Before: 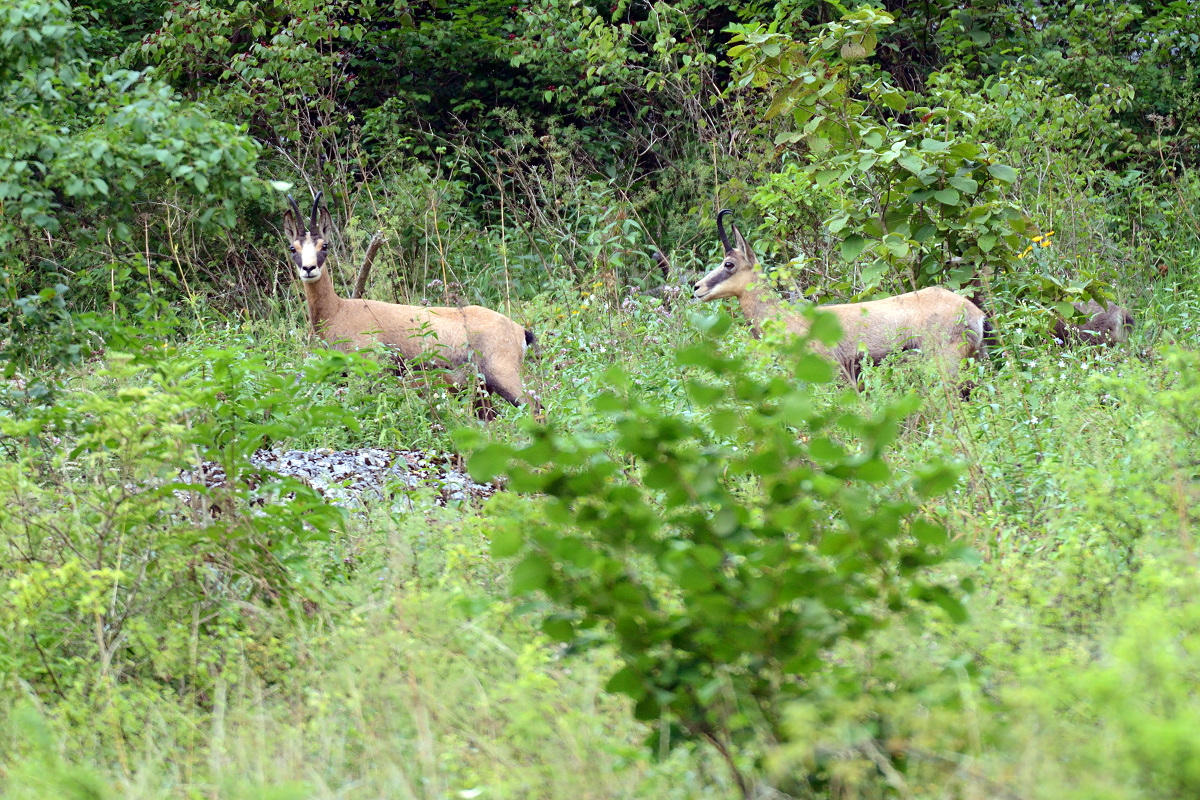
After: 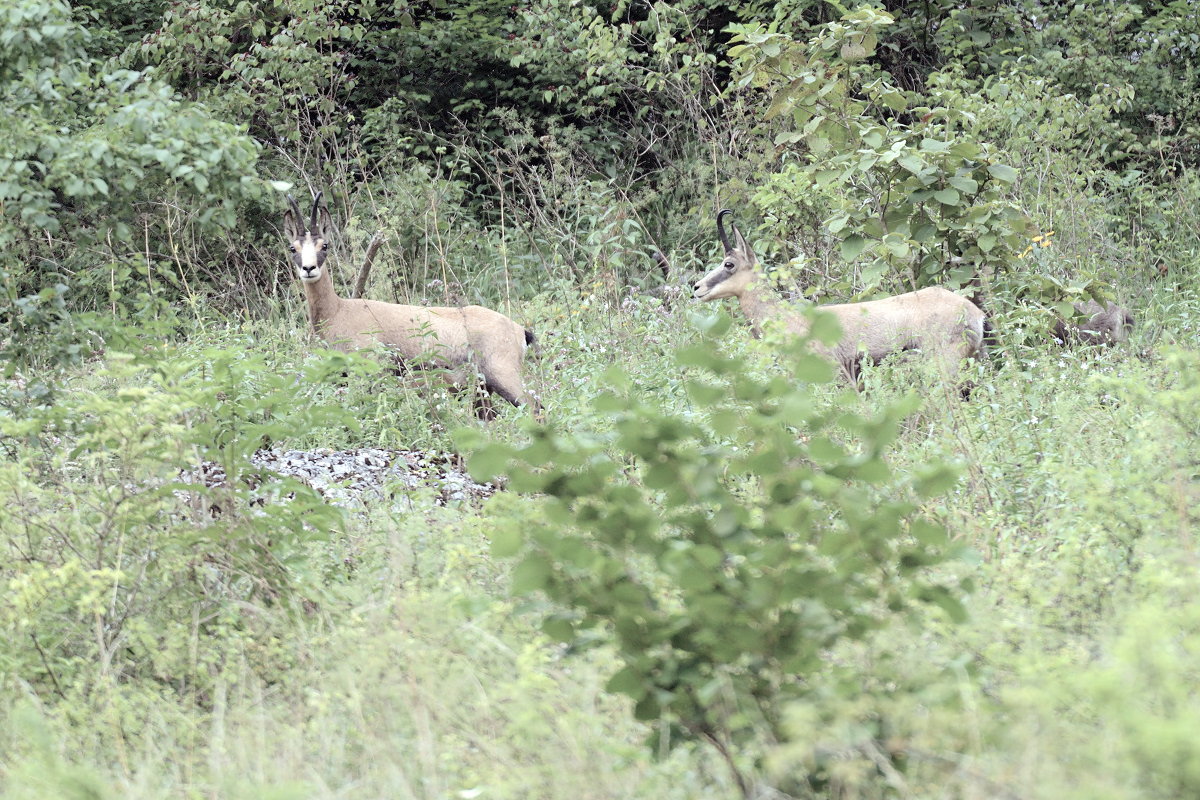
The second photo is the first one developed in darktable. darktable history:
contrast brightness saturation: brightness 0.185, saturation -0.51
